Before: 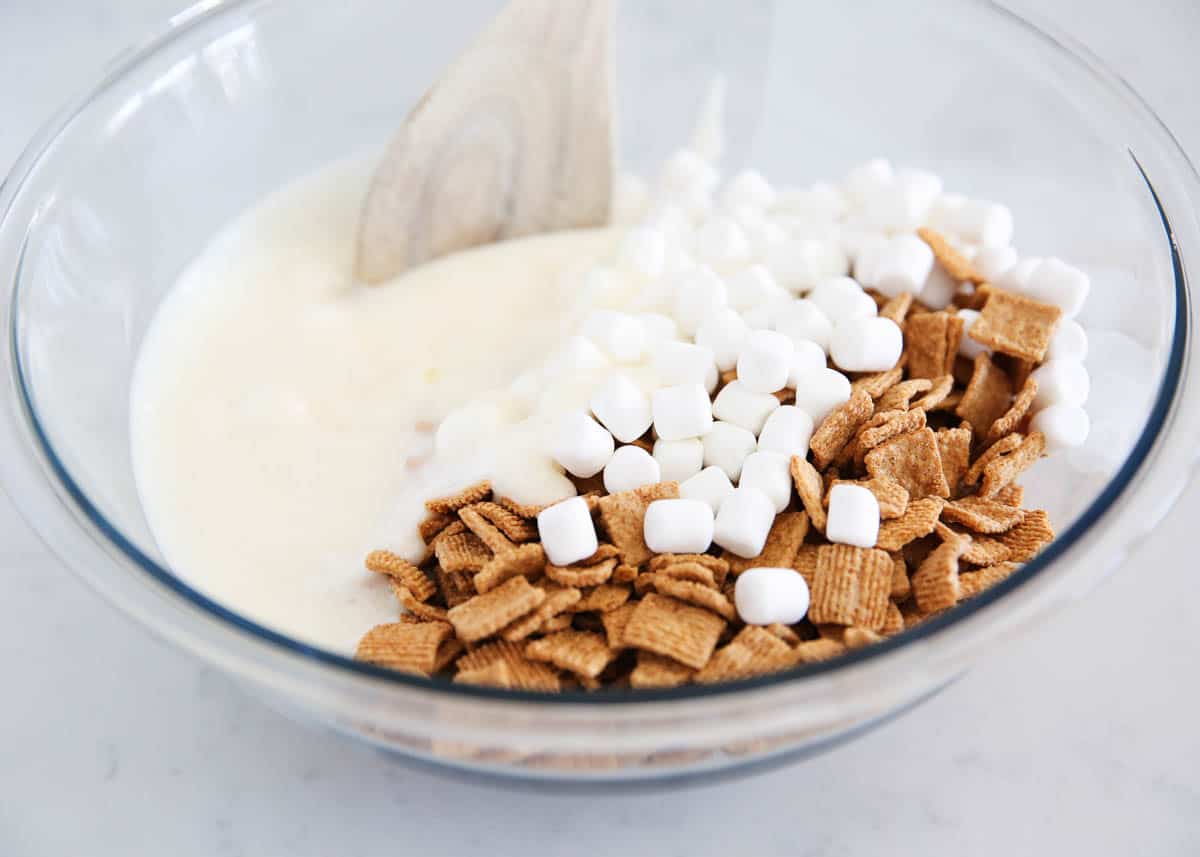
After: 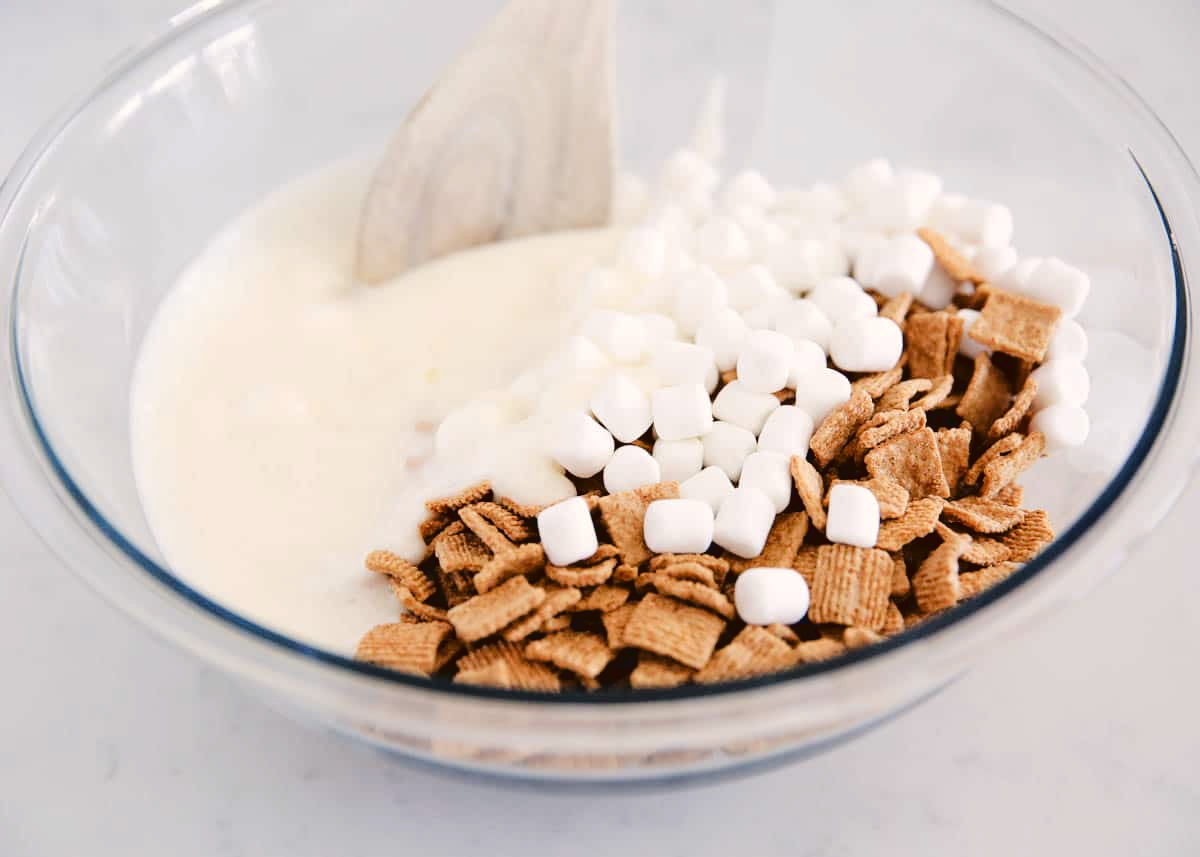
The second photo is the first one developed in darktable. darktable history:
color balance rgb: highlights gain › chroma 1.659%, highlights gain › hue 56.19°, perceptual saturation grading › global saturation 0.92%, perceptual saturation grading › highlights -19.983%, perceptual saturation grading › shadows 20.515%
tone curve: curves: ch0 [(0, 0) (0.003, 0.048) (0.011, 0.048) (0.025, 0.048) (0.044, 0.049) (0.069, 0.048) (0.1, 0.052) (0.136, 0.071) (0.177, 0.109) (0.224, 0.157) (0.277, 0.233) (0.335, 0.32) (0.399, 0.404) (0.468, 0.496) (0.543, 0.582) (0.623, 0.653) (0.709, 0.738) (0.801, 0.811) (0.898, 0.895) (1, 1)], color space Lab, linked channels, preserve colors none
